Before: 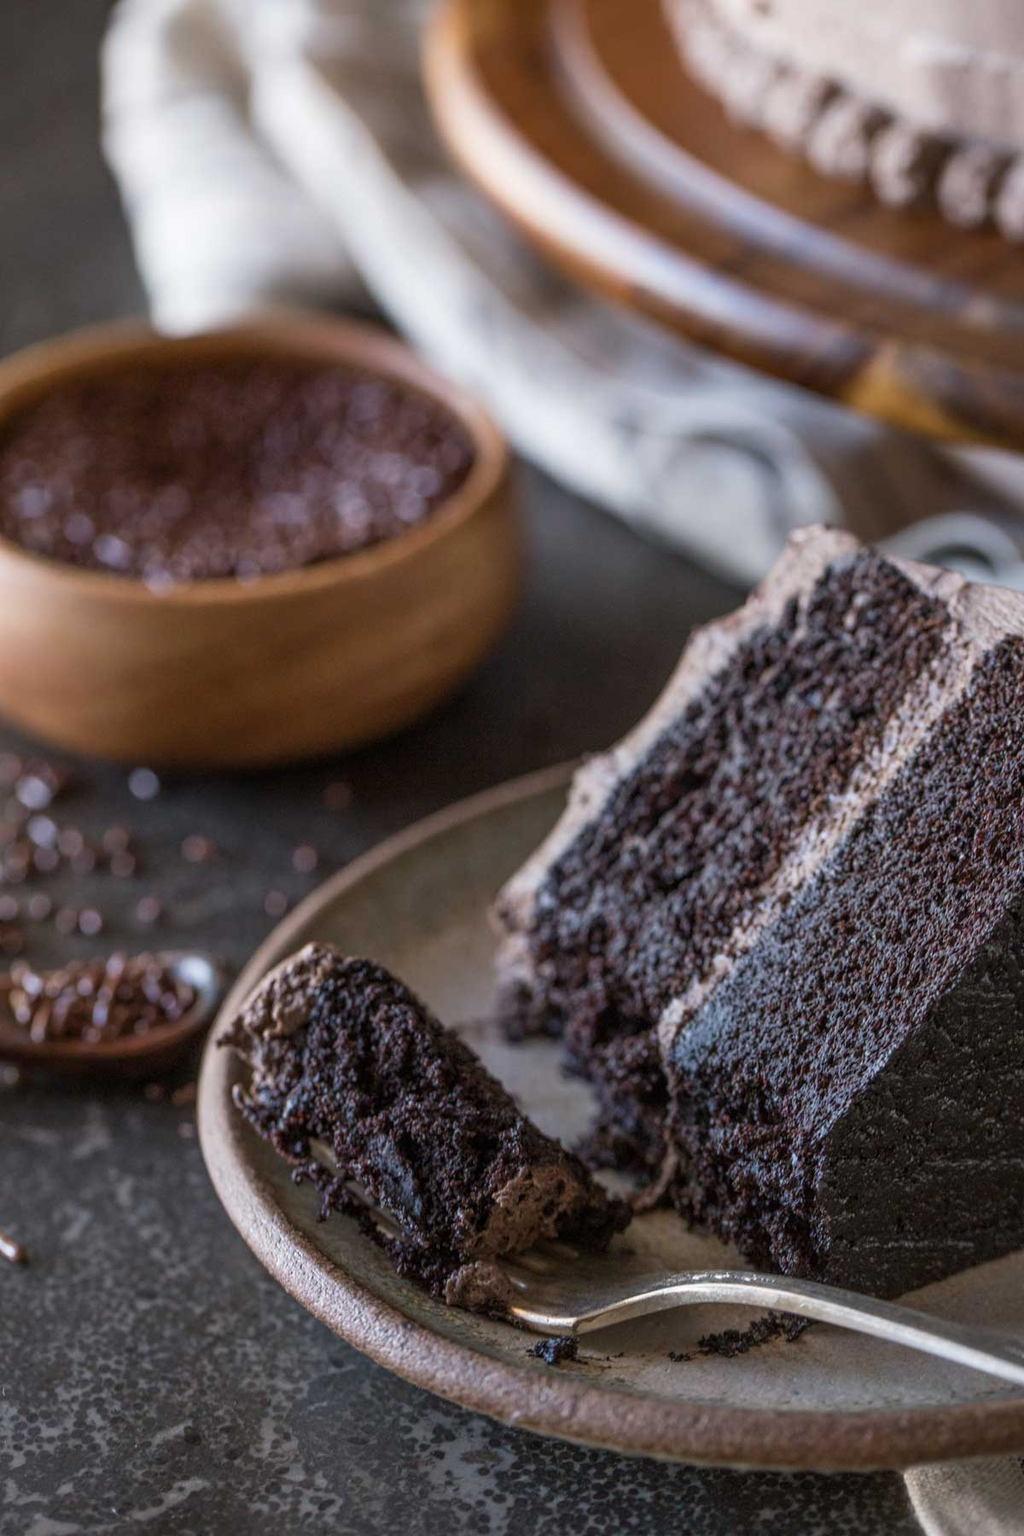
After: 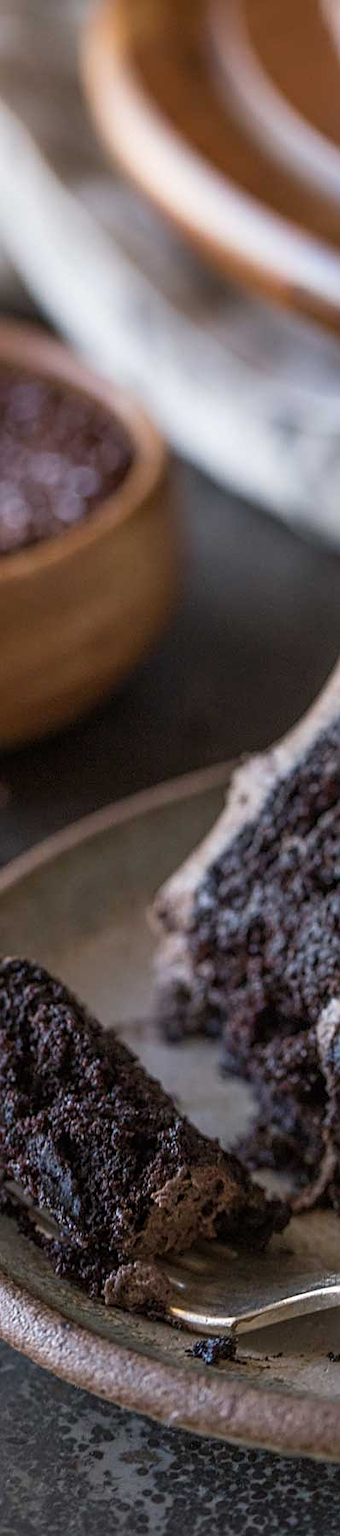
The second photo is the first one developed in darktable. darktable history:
crop: left 33.36%, right 33.36%
sharpen: on, module defaults
